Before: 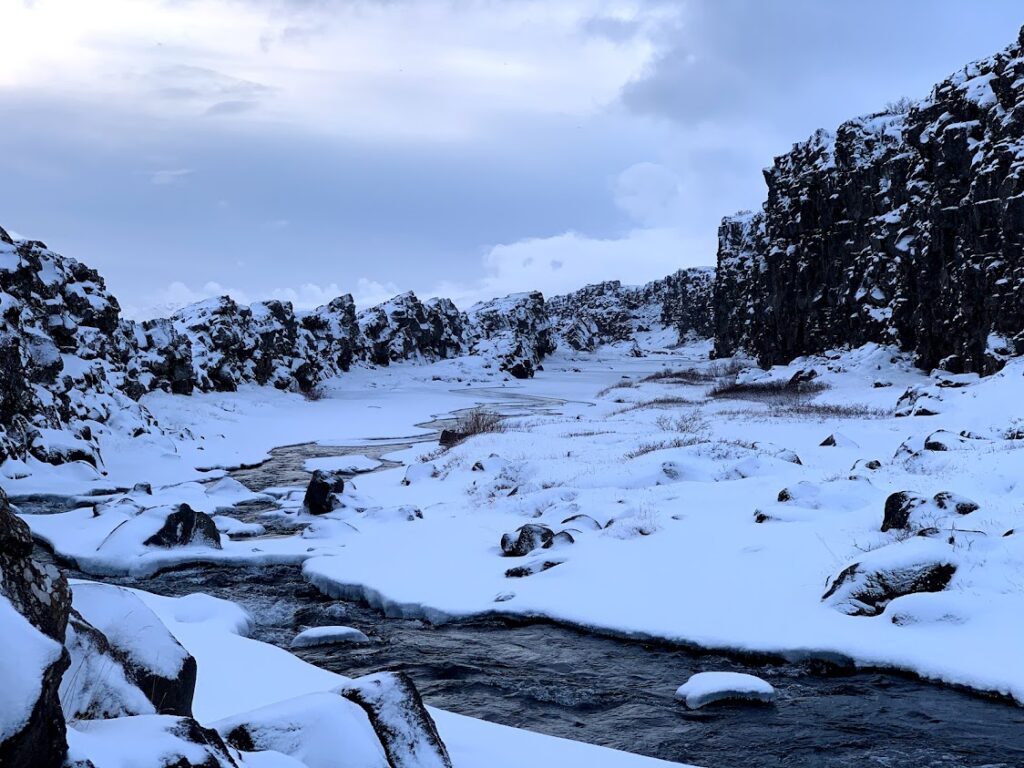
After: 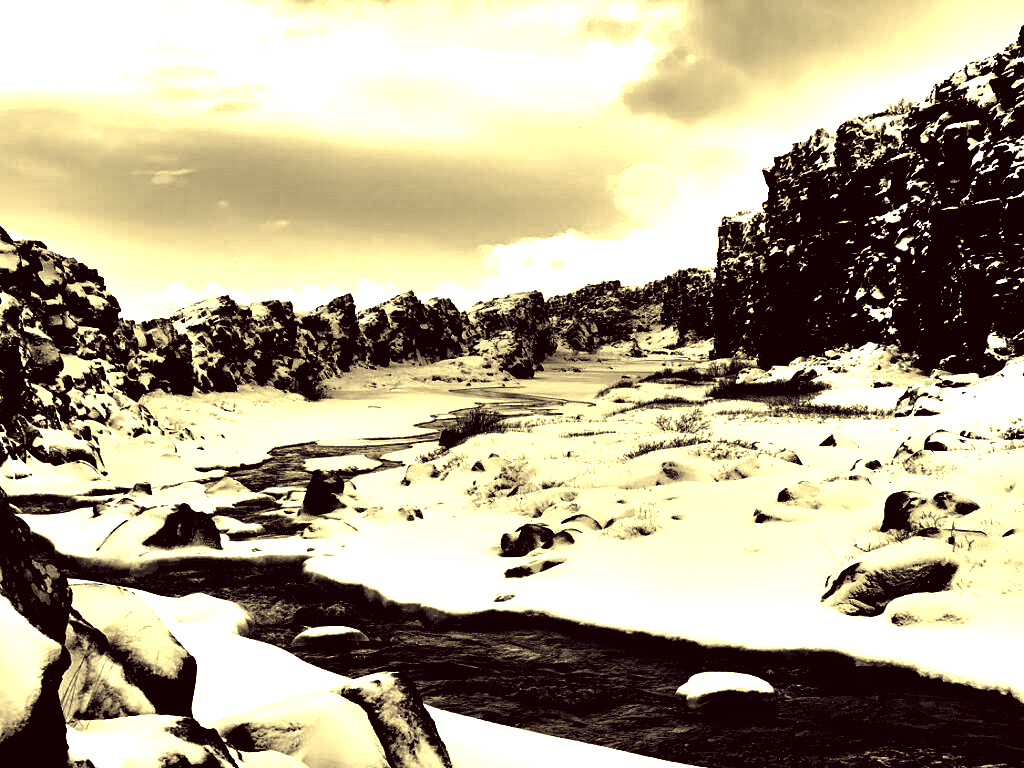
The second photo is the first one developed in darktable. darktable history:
color correction: highlights a* -0.408, highlights b* 39.97, shadows a* 9.37, shadows b* -0.754
contrast equalizer: y [[0.6 ×6], [0.55 ×6], [0 ×6], [0 ×6], [0 ×6]]
exposure: black level correction 0.036, exposure 0.908 EV, compensate highlight preservation false
contrast brightness saturation: contrast -0.038, brightness -0.584, saturation -0.988
